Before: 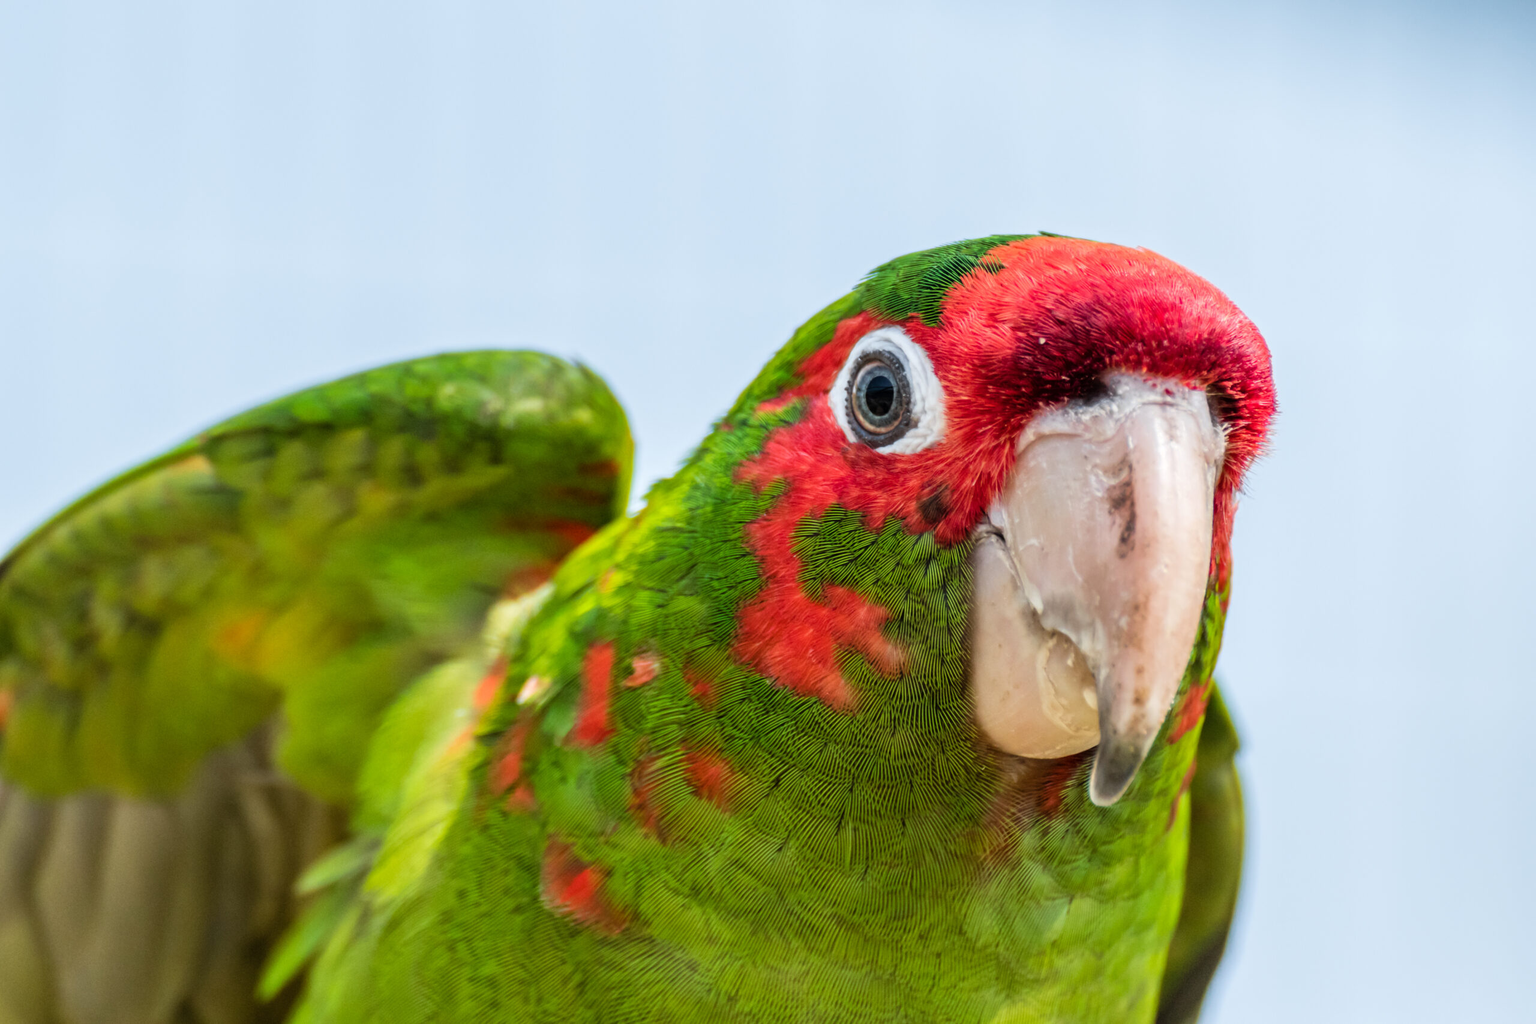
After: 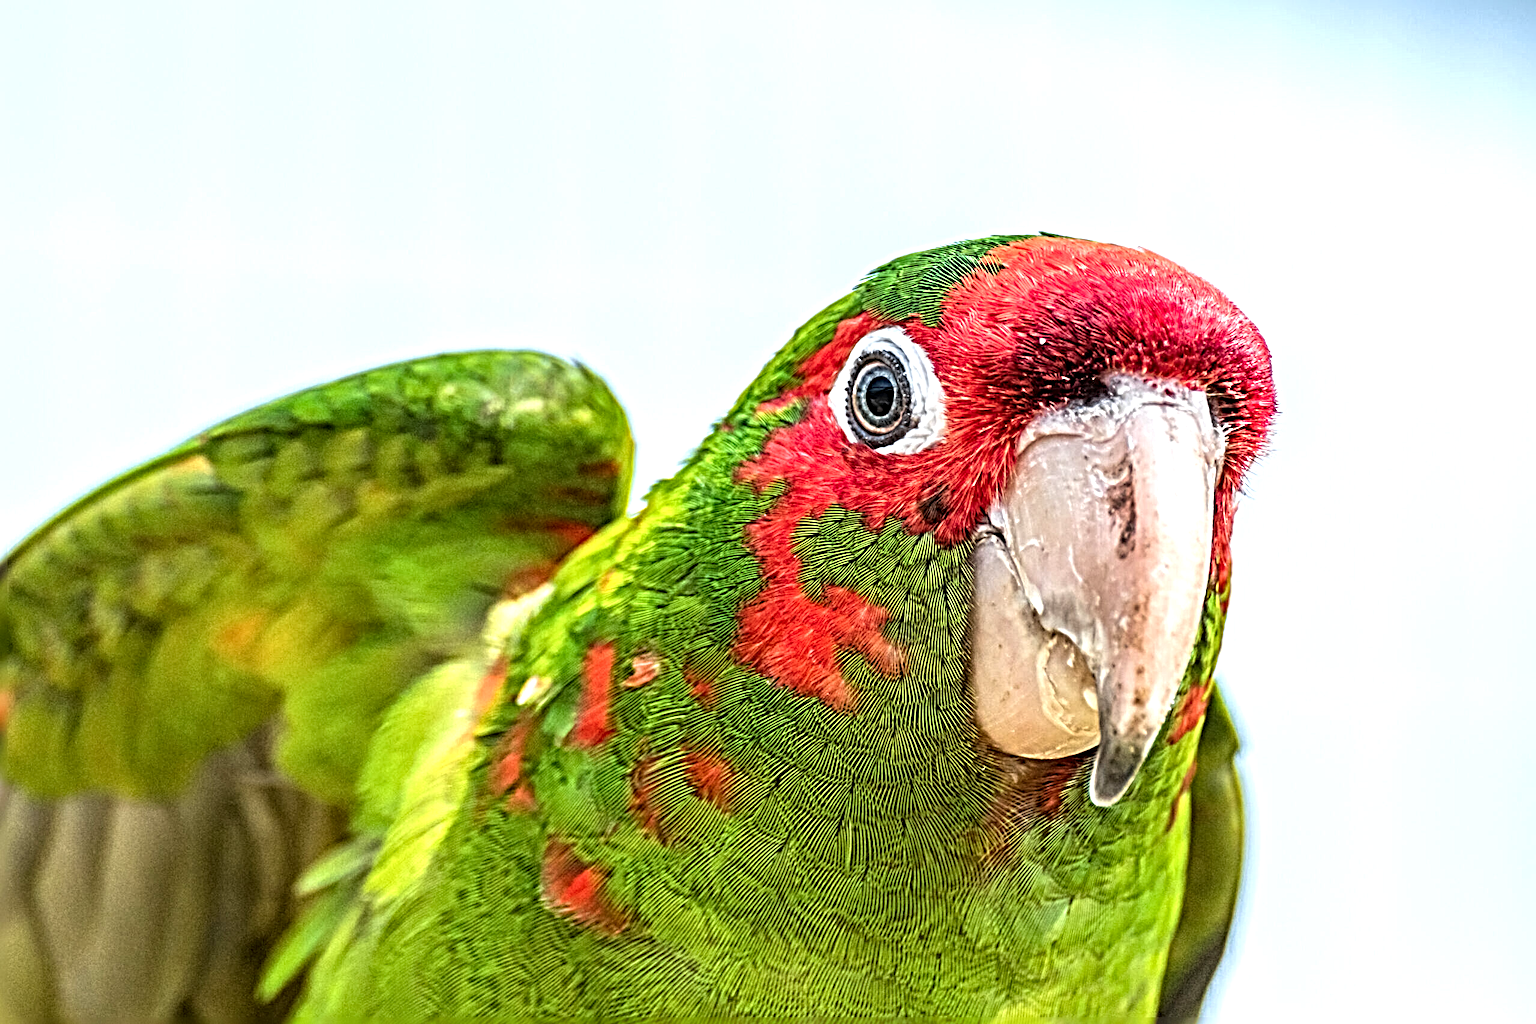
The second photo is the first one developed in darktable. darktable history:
exposure: exposure 0.558 EV, compensate highlight preservation false
local contrast: detail 130%
sharpen: radius 6.265, amount 1.813, threshold 0.075
